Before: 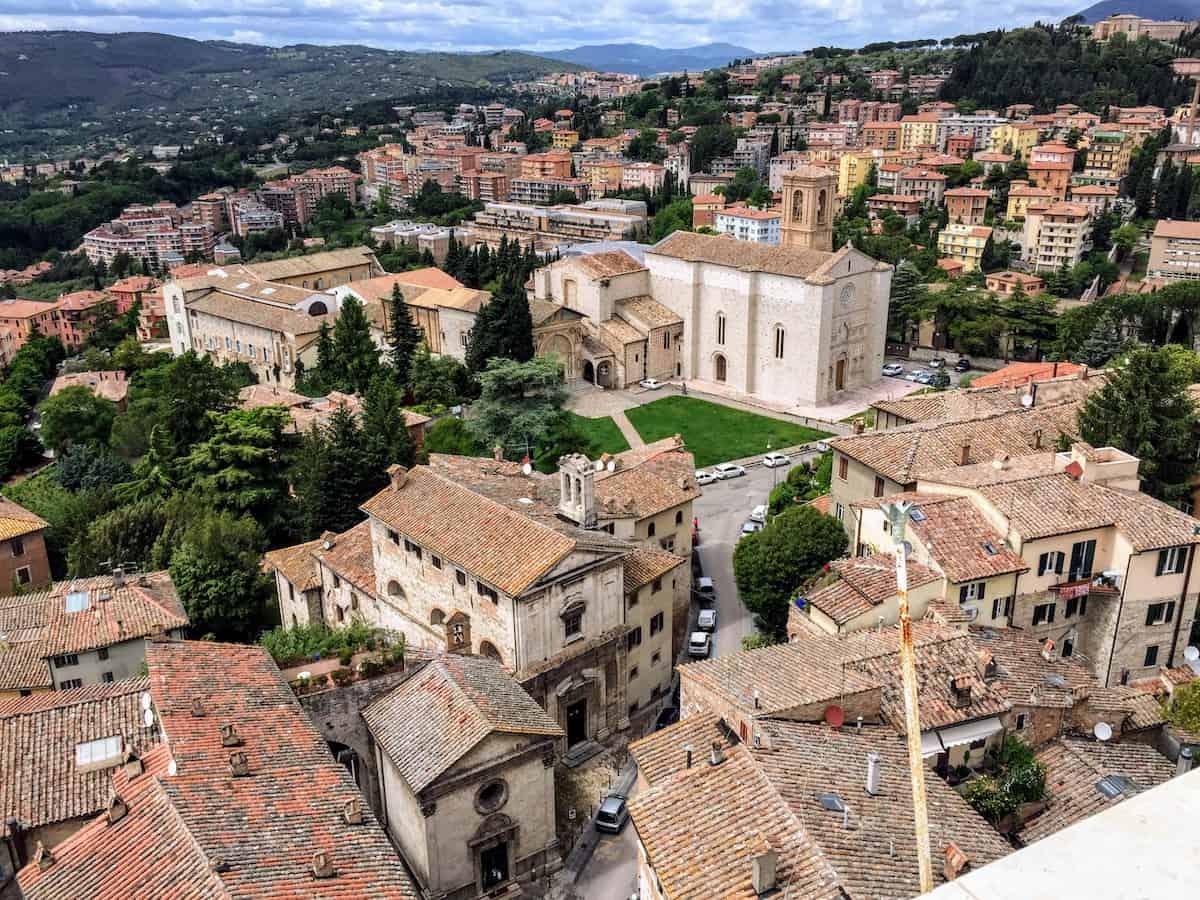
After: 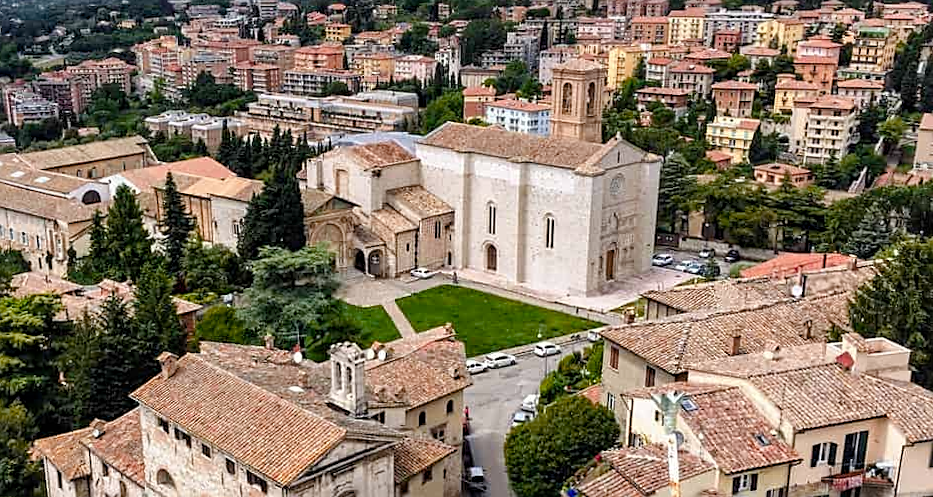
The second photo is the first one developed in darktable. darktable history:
shadows and highlights: low approximation 0.01, soften with gaussian
rotate and perspective: rotation 0.226°, lens shift (vertical) -0.042, crop left 0.023, crop right 0.982, crop top 0.006, crop bottom 0.994
crop: left 18.38%, top 11.092%, right 2.134%, bottom 33.217%
sharpen: on, module defaults
color balance rgb: perceptual saturation grading › global saturation 20%, perceptual saturation grading › highlights -25%, perceptual saturation grading › shadows 25%
color zones: curves: ch1 [(0, 0.469) (0.072, 0.457) (0.243, 0.494) (0.429, 0.5) (0.571, 0.5) (0.714, 0.5) (0.857, 0.5) (1, 0.469)]; ch2 [(0, 0.499) (0.143, 0.467) (0.242, 0.436) (0.429, 0.493) (0.571, 0.5) (0.714, 0.5) (0.857, 0.5) (1, 0.499)]
